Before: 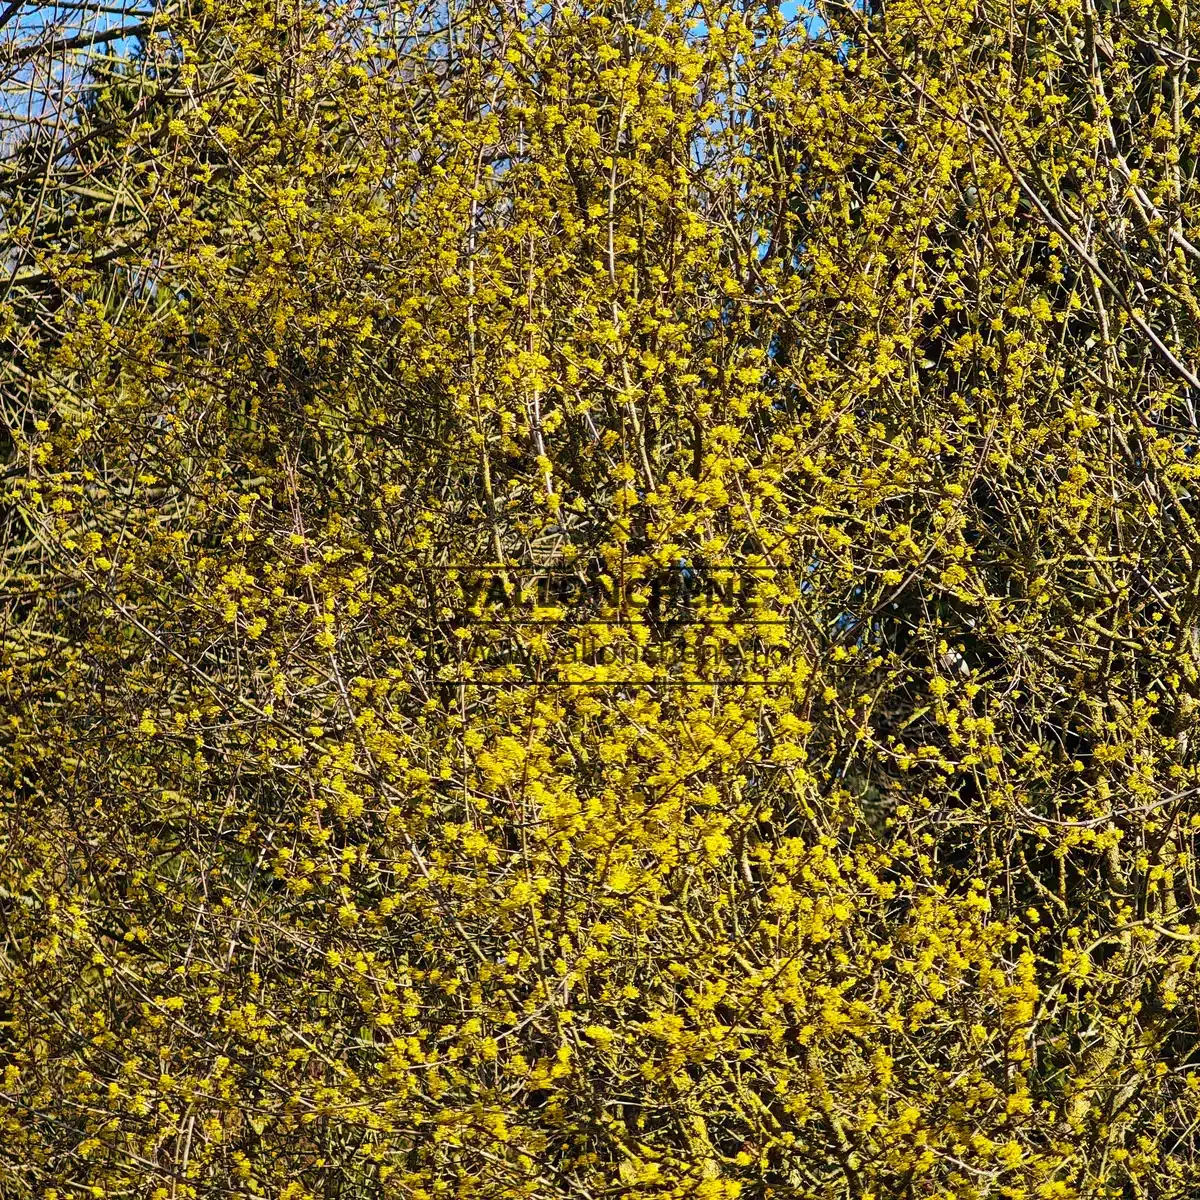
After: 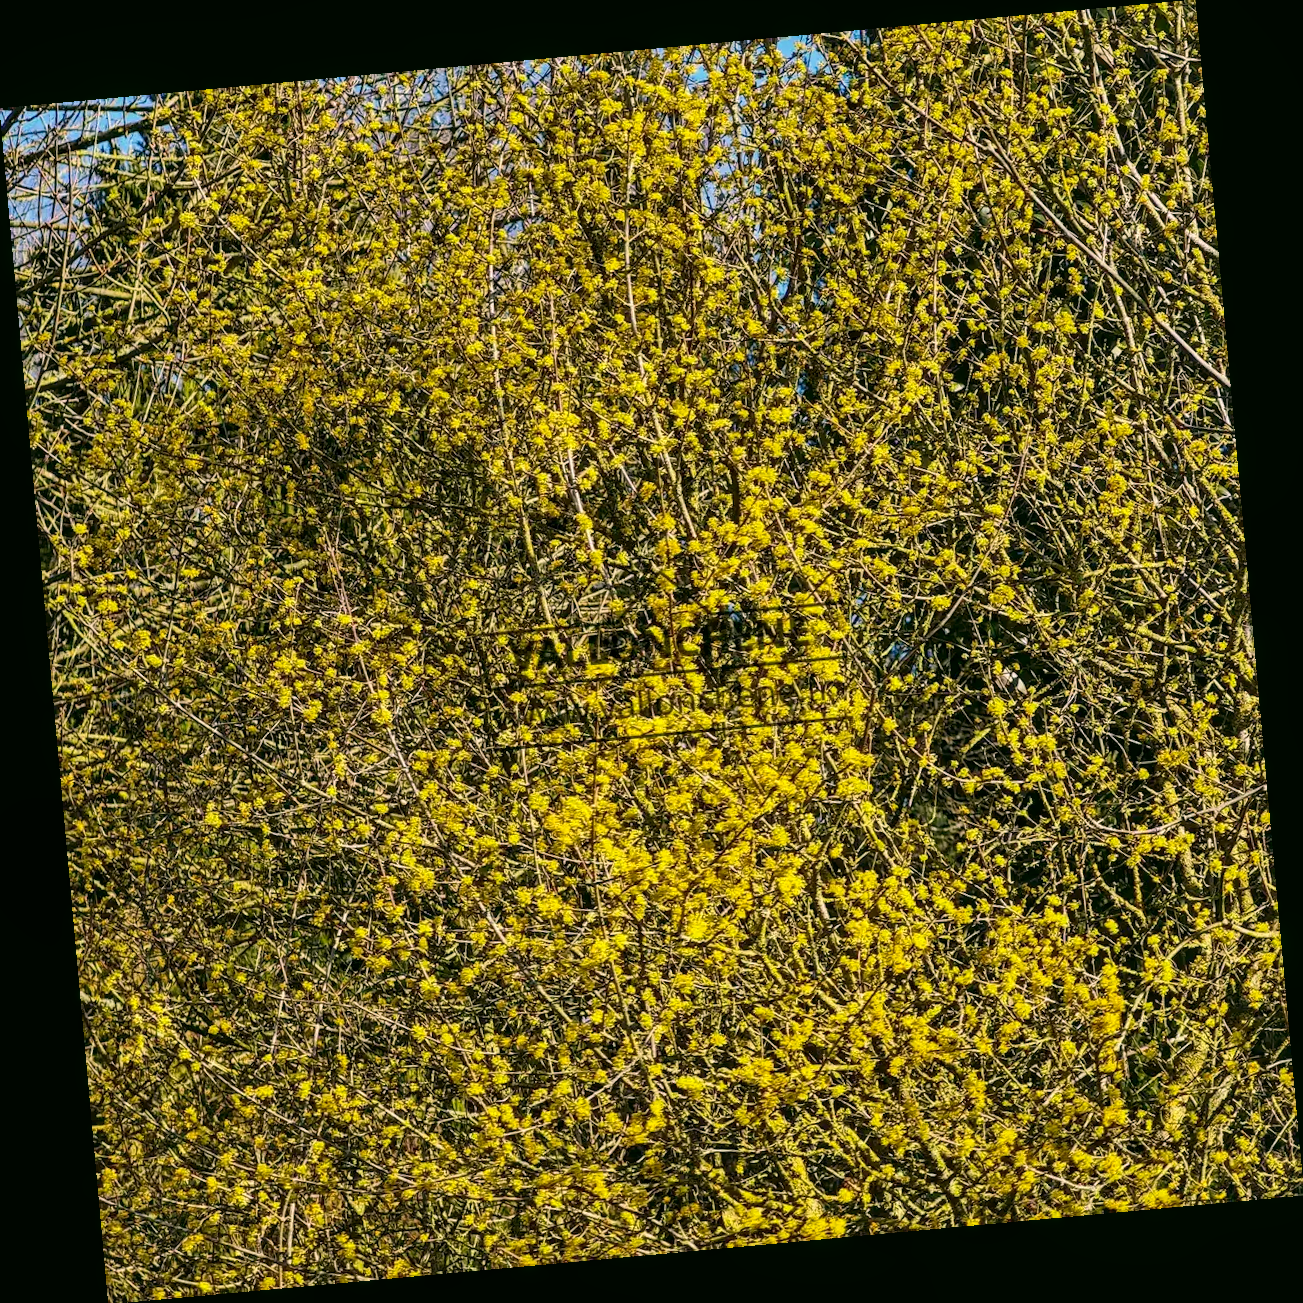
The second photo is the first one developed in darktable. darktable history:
color correction: highlights a* 4.02, highlights b* 4.98, shadows a* -7.55, shadows b* 4.98
rotate and perspective: rotation -5.2°, automatic cropping off
local contrast: on, module defaults
